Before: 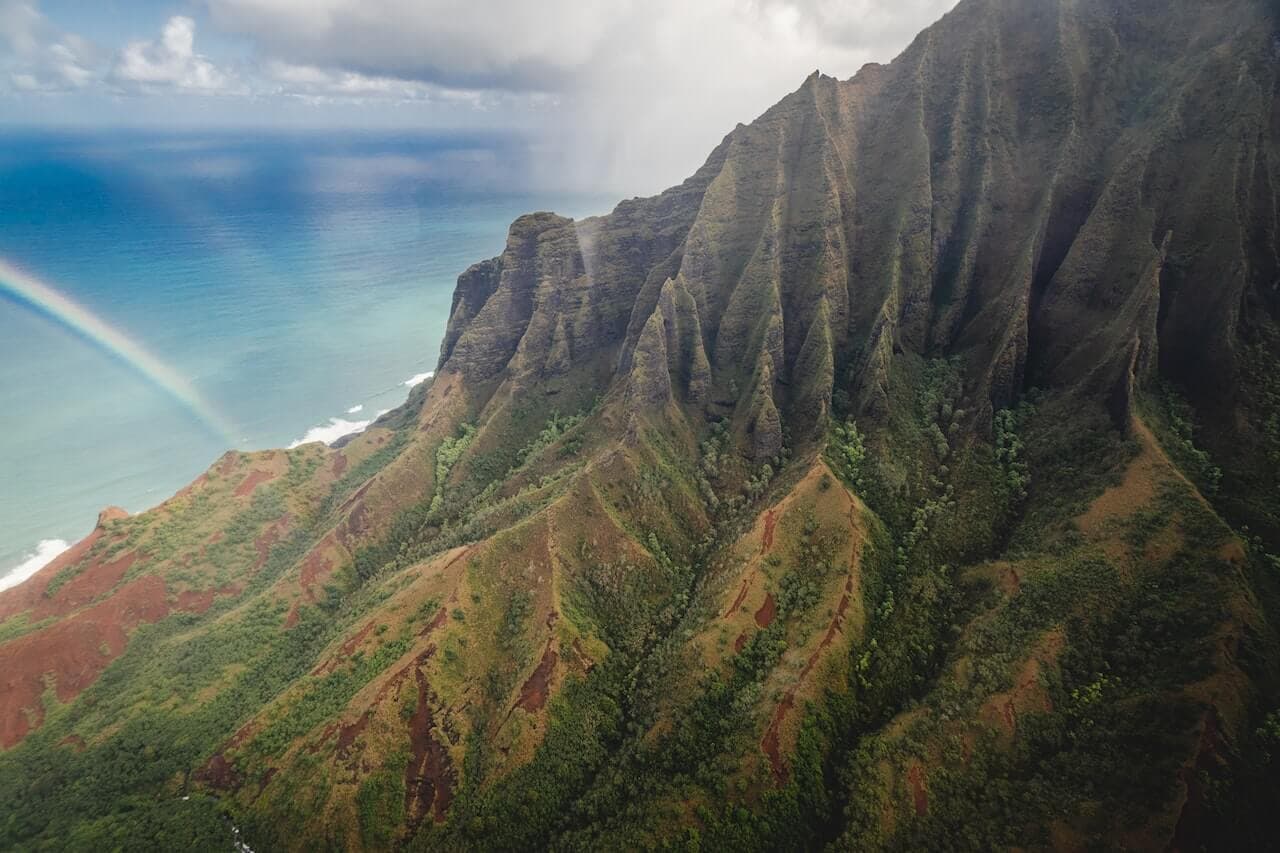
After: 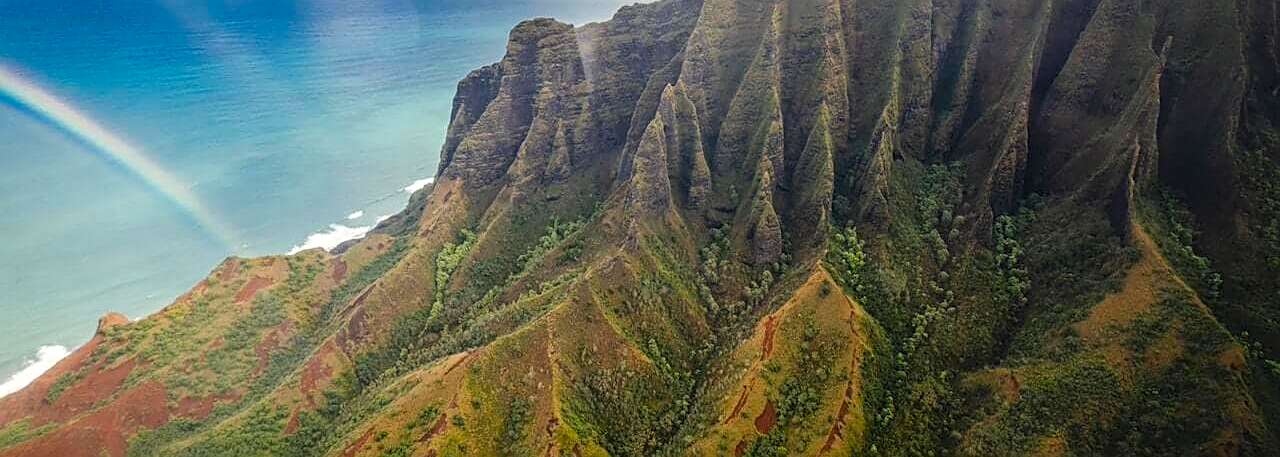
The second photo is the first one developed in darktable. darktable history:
sharpen: on, module defaults
color balance rgb: perceptual saturation grading › global saturation 30.932%, global vibrance 20%
crop and rotate: top 22.926%, bottom 23.385%
local contrast: on, module defaults
